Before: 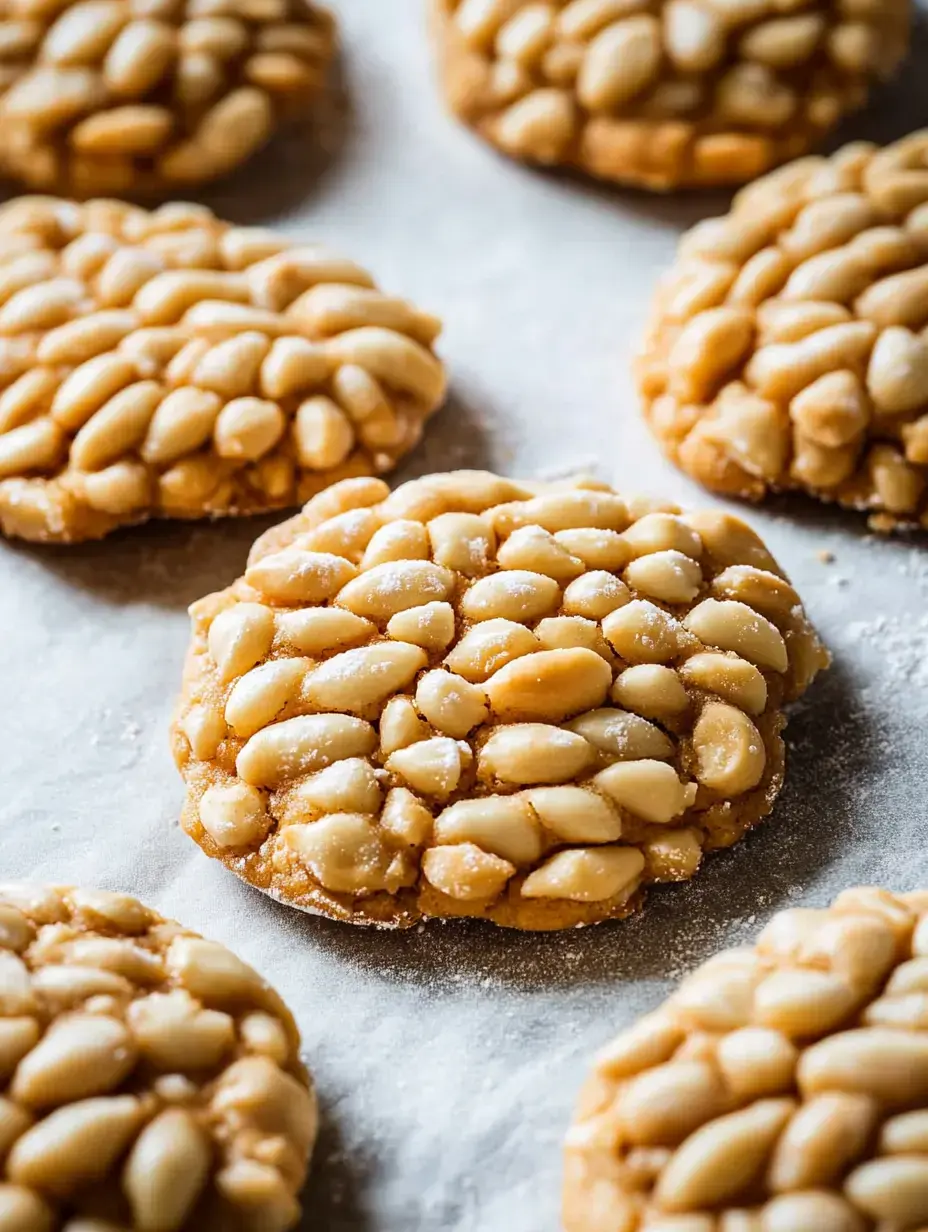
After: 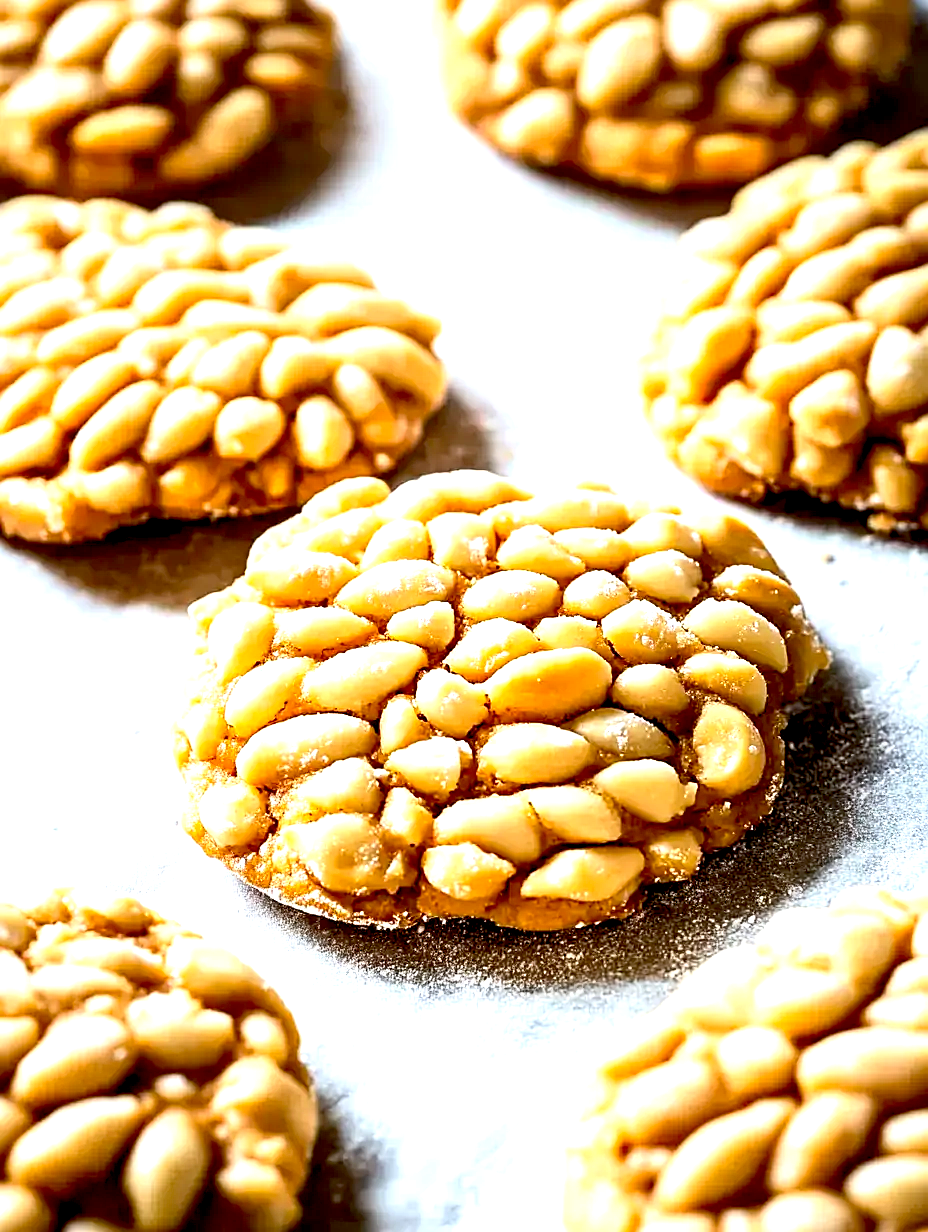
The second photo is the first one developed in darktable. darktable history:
sharpen: on, module defaults
base curve: curves: ch0 [(0, 0) (0.472, 0.455) (1, 1)], preserve colors none
contrast brightness saturation: contrast 0.14
white balance: red 0.982, blue 1.018
exposure: black level correction 0.011, exposure 1.088 EV, compensate exposure bias true, compensate highlight preservation false
color correction: saturation 1.1
